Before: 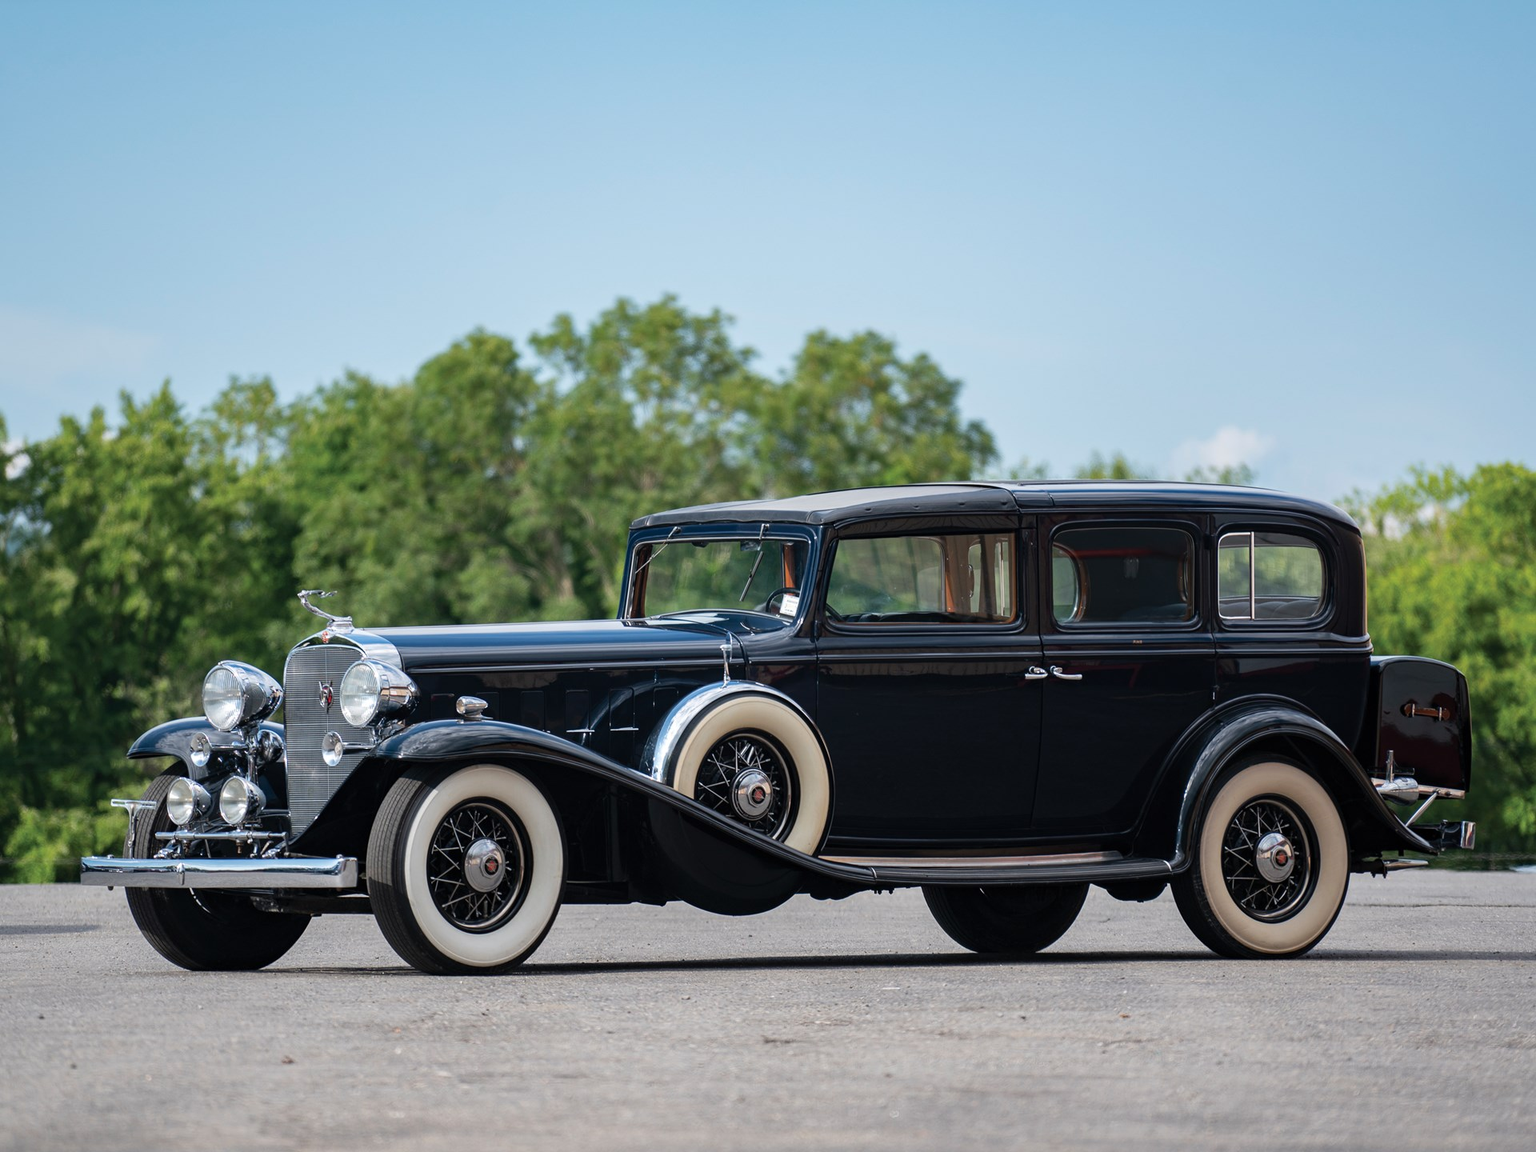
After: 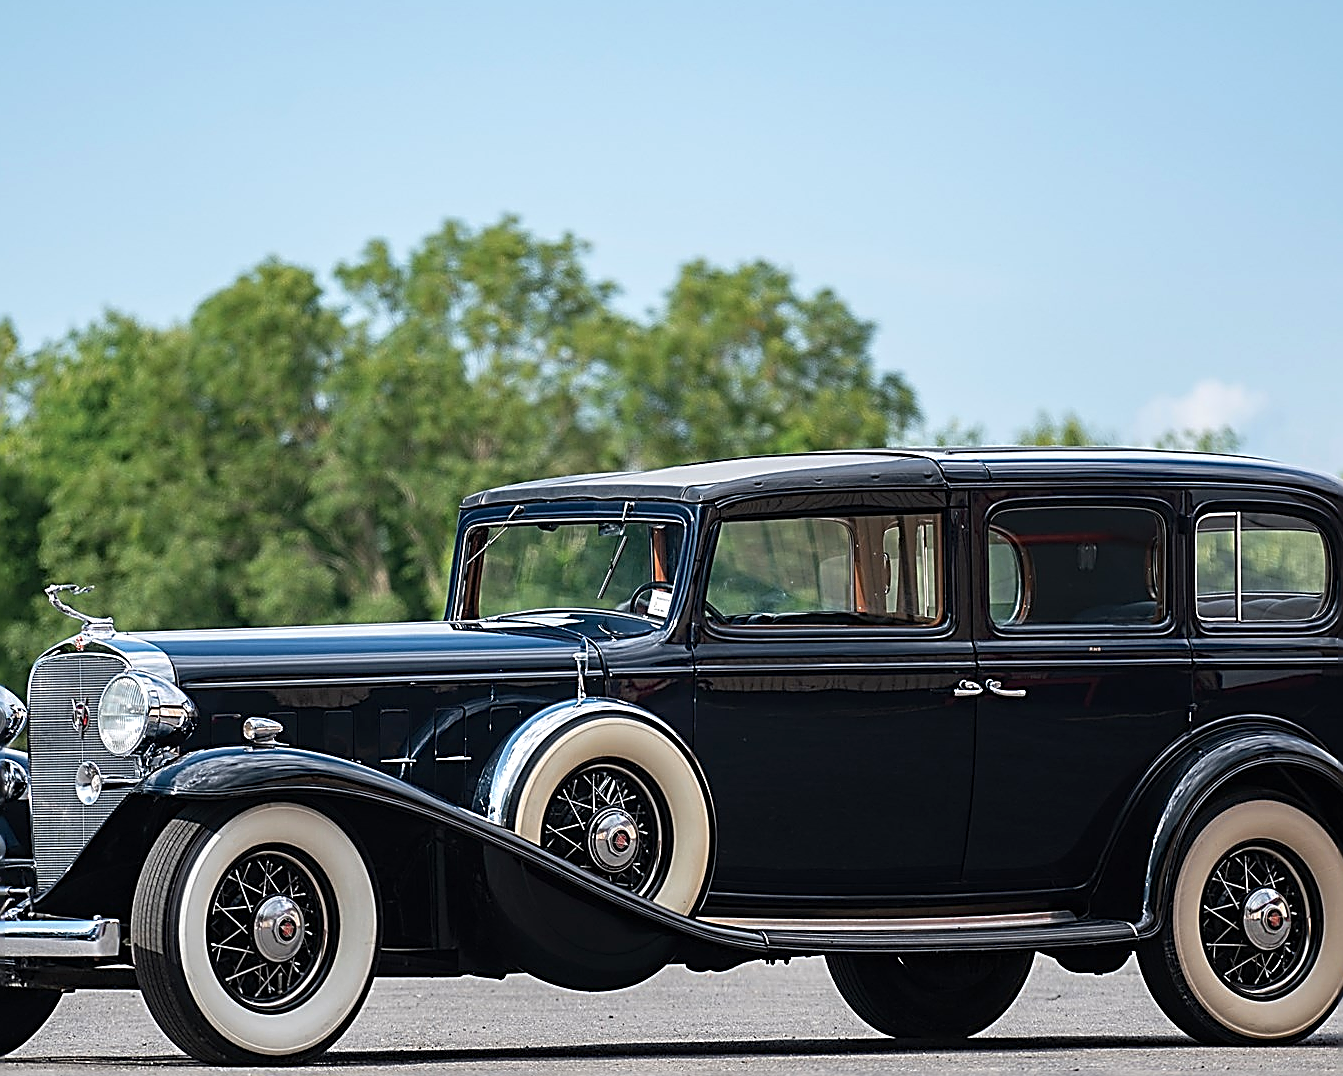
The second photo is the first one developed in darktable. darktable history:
crop and rotate: left 17.046%, top 10.659%, right 12.989%, bottom 14.553%
sharpen: amount 1.861
exposure: exposure 0.178 EV, compensate exposure bias true, compensate highlight preservation false
